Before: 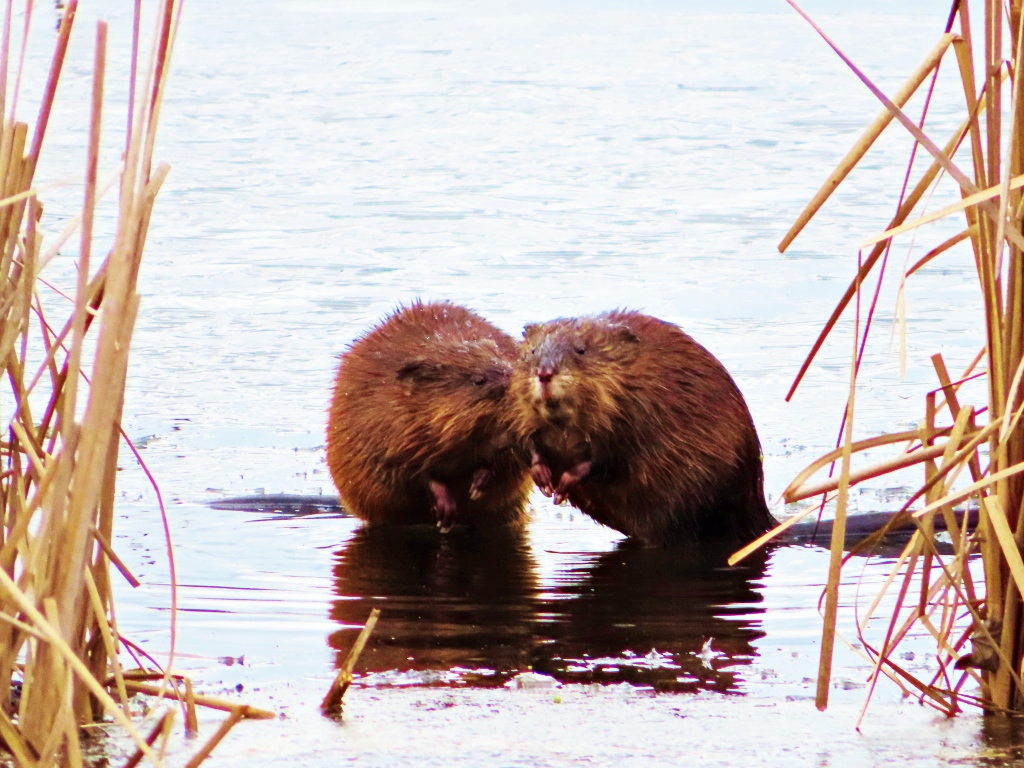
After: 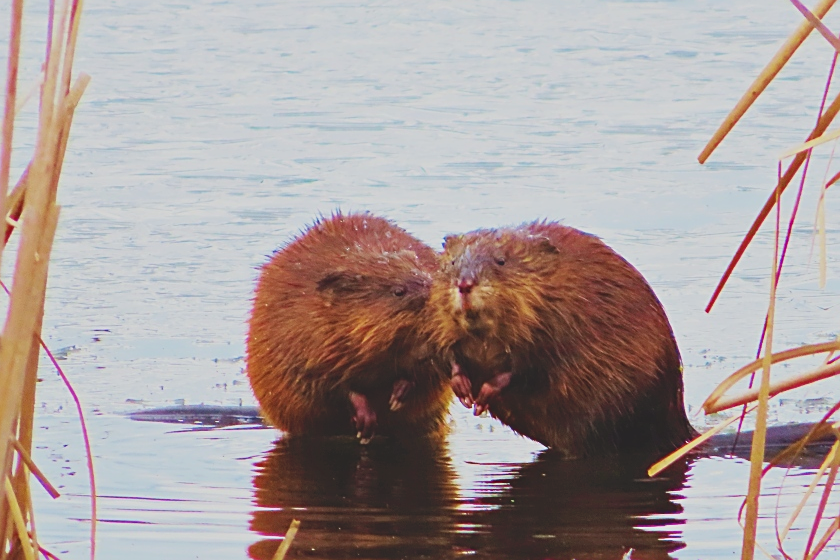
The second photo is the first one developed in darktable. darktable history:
sharpen: on, module defaults
crop: left 7.831%, top 11.6%, right 10.081%, bottom 15.401%
contrast brightness saturation: contrast -0.292
